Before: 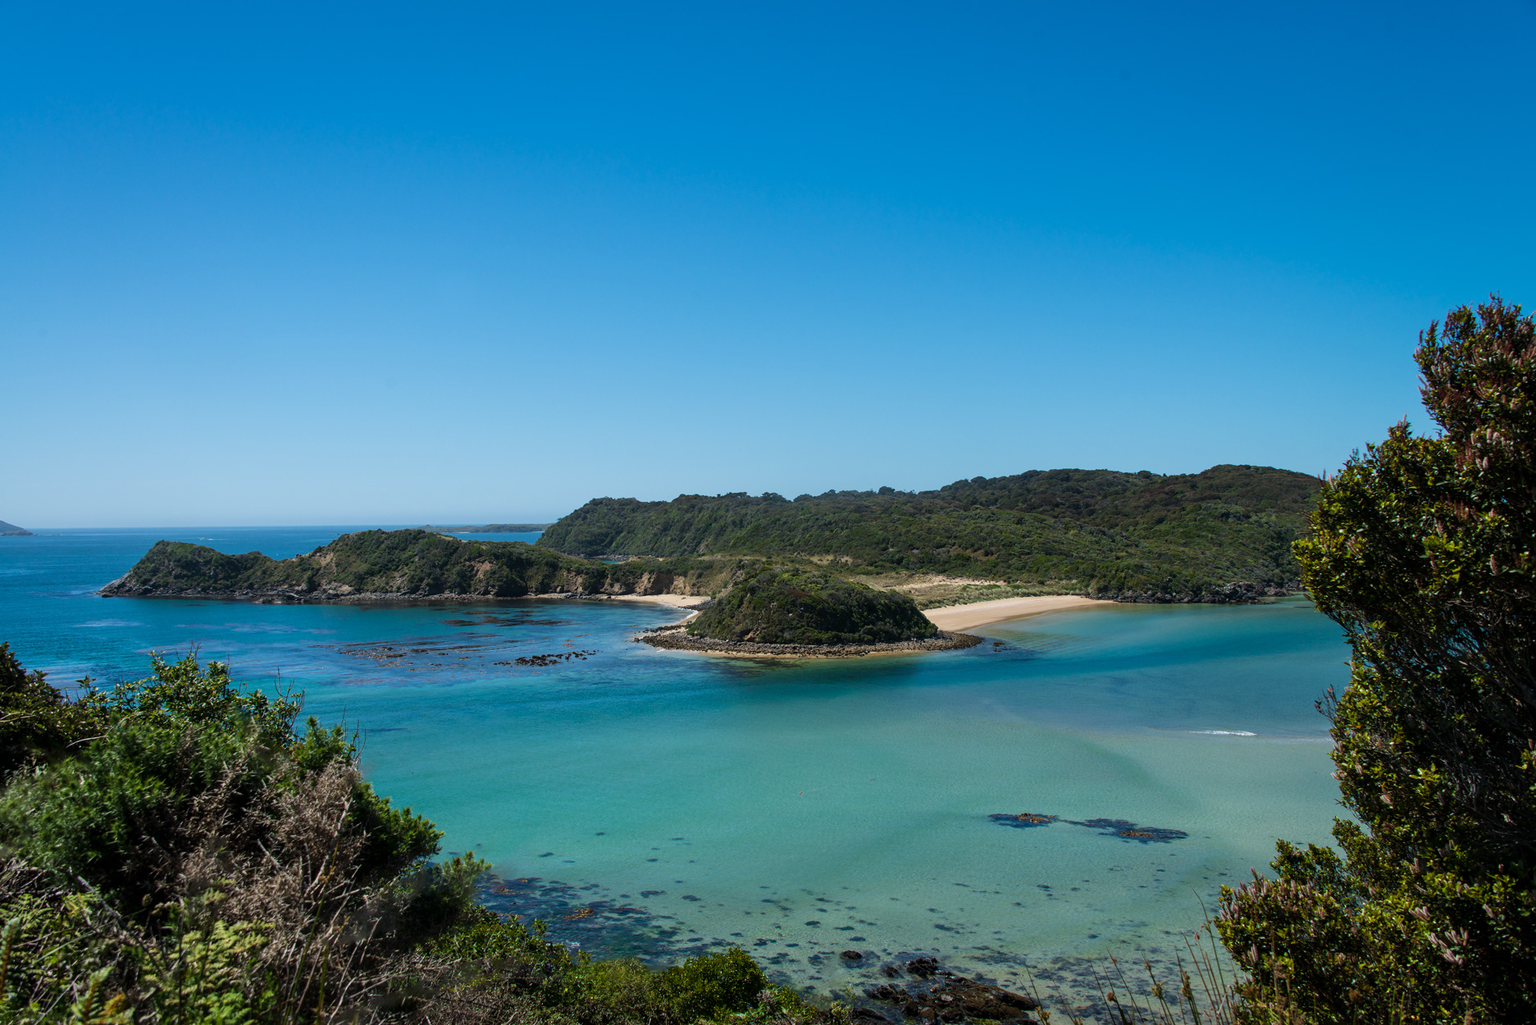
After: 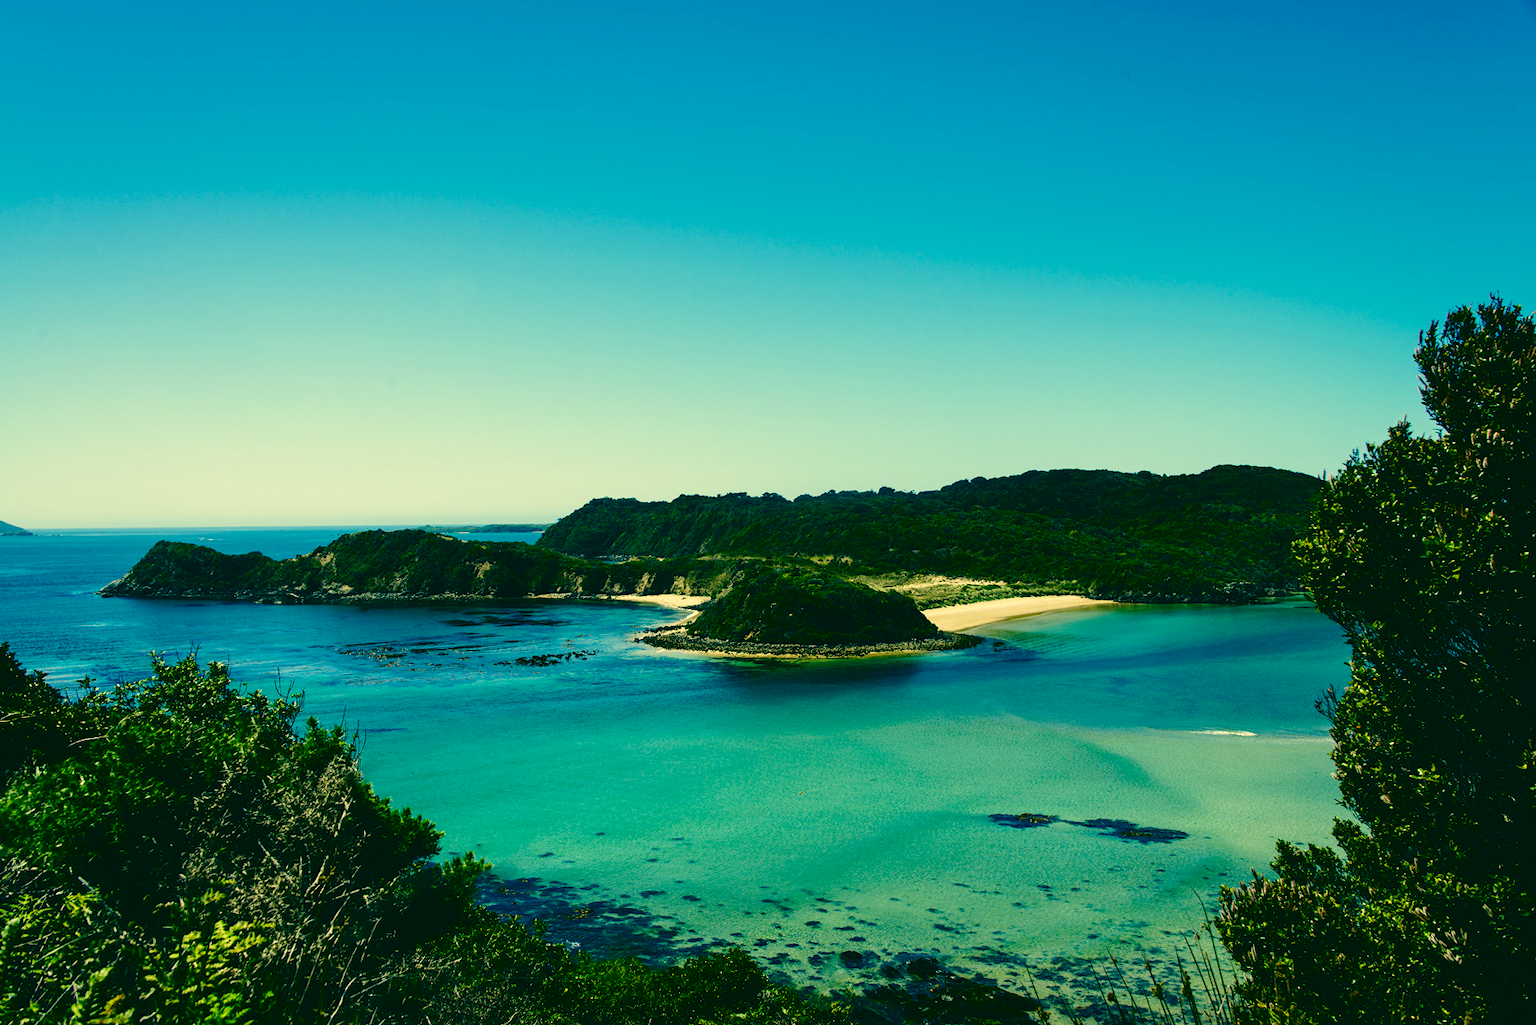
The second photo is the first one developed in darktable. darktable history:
velvia: strength 10%
color correction: highlights a* 1.83, highlights b* 34.02, shadows a* -36.68, shadows b* -5.48
tone equalizer: -8 EV -0.417 EV, -7 EV -0.389 EV, -6 EV -0.333 EV, -5 EV -0.222 EV, -3 EV 0.222 EV, -2 EV 0.333 EV, -1 EV 0.389 EV, +0 EV 0.417 EV, edges refinement/feathering 500, mask exposure compensation -1.57 EV, preserve details no
contrast brightness saturation: brightness -0.2, saturation 0.08
base curve: curves: ch0 [(0, 0) (0.032, 0.025) (0.121, 0.166) (0.206, 0.329) (0.605, 0.79) (1, 1)], preserve colors none
